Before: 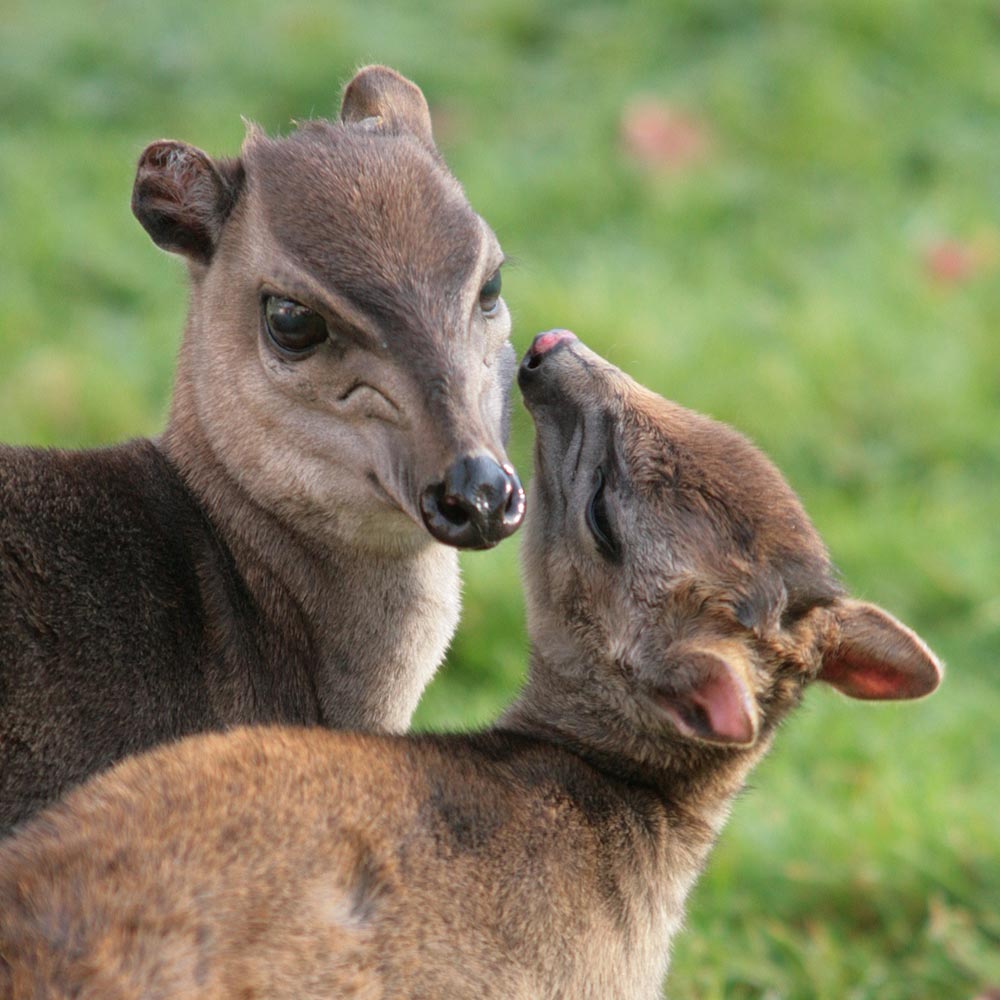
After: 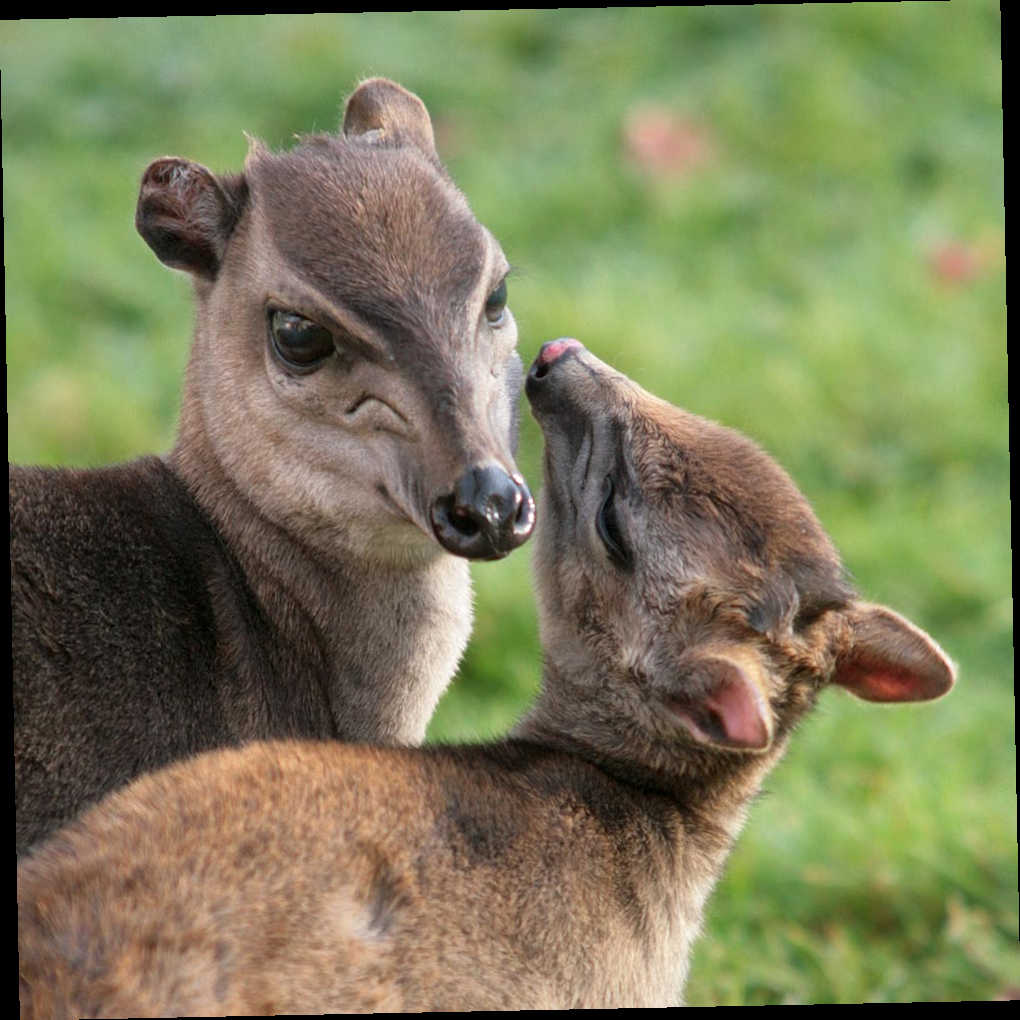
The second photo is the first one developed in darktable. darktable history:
rotate and perspective: rotation -1.17°, automatic cropping off
local contrast: mode bilateral grid, contrast 20, coarseness 50, detail 120%, midtone range 0.2
